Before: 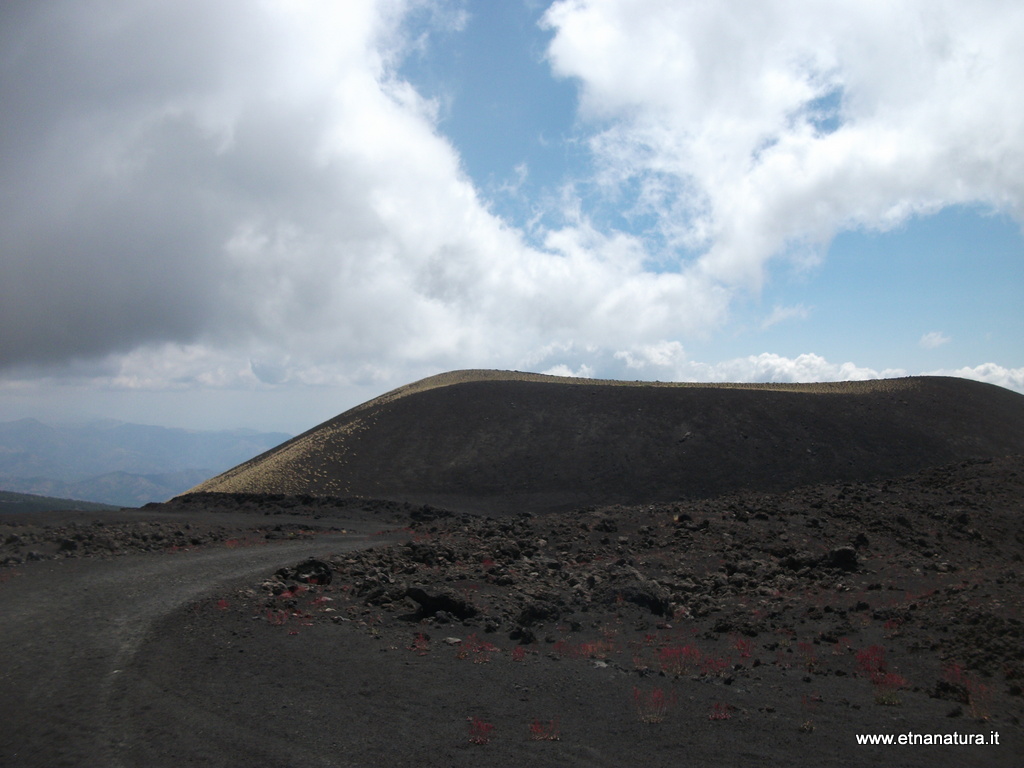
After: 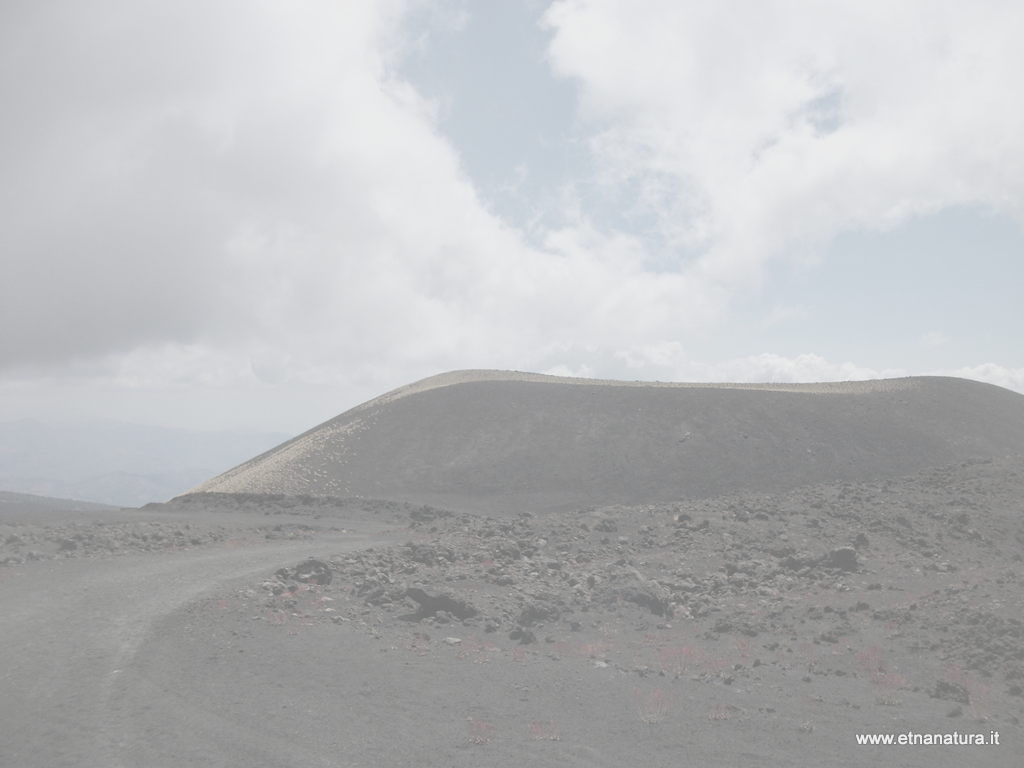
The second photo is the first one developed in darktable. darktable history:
color balance rgb: perceptual saturation grading › global saturation 35.082%, perceptual saturation grading › highlights -29.871%, perceptual saturation grading › shadows 36.079%, global vibrance 10.964%
contrast brightness saturation: contrast -0.328, brightness 0.758, saturation -0.796
